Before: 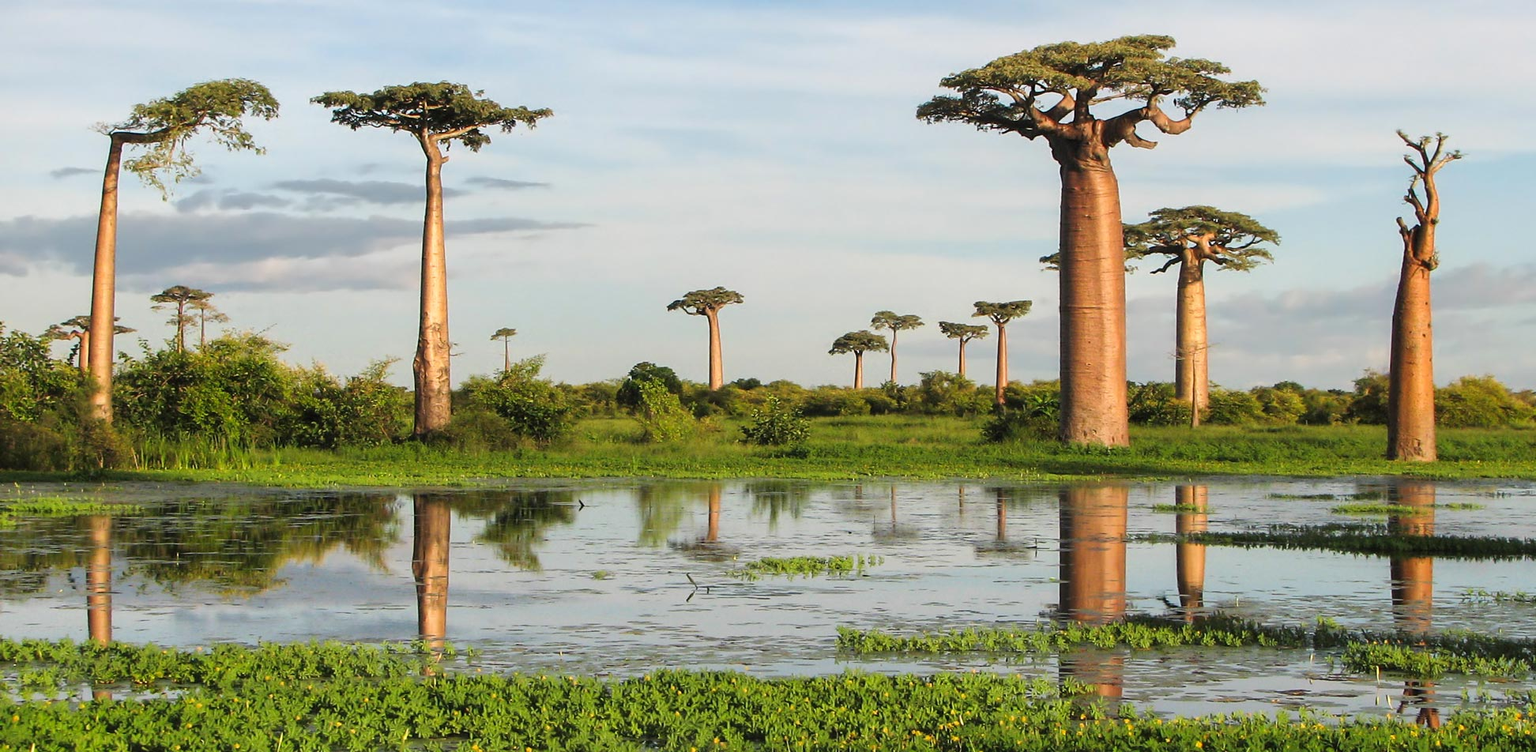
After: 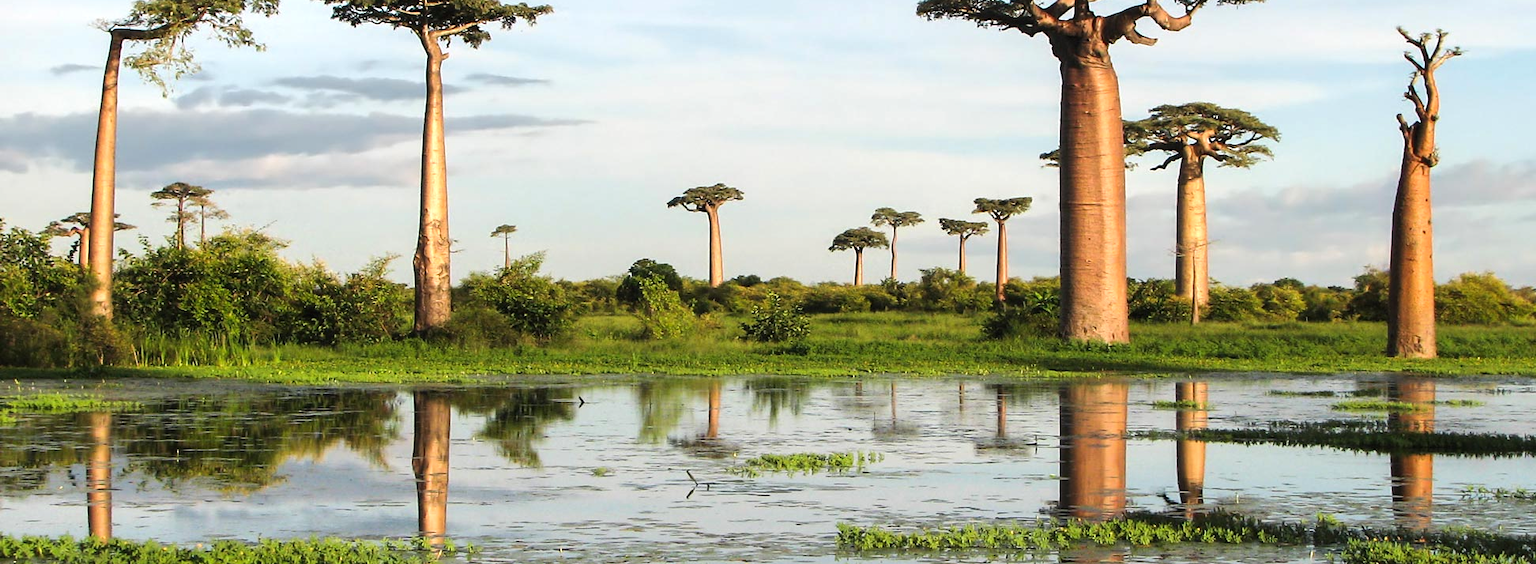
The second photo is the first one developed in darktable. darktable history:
crop: top 13.819%, bottom 11.169%
tone equalizer: -8 EV -0.417 EV, -7 EV -0.389 EV, -6 EV -0.333 EV, -5 EV -0.222 EV, -3 EV 0.222 EV, -2 EV 0.333 EV, -1 EV 0.389 EV, +0 EV 0.417 EV, edges refinement/feathering 500, mask exposure compensation -1.57 EV, preserve details no
